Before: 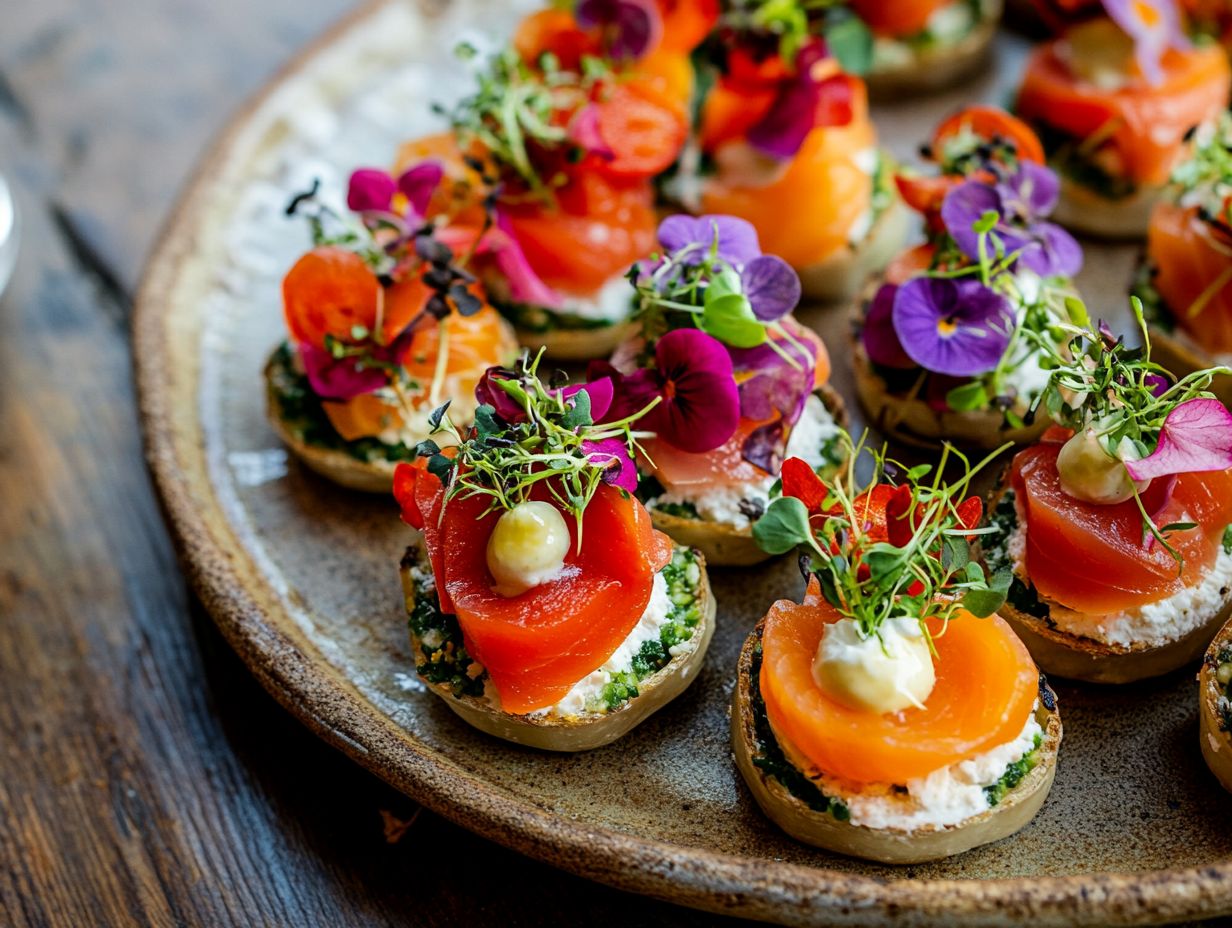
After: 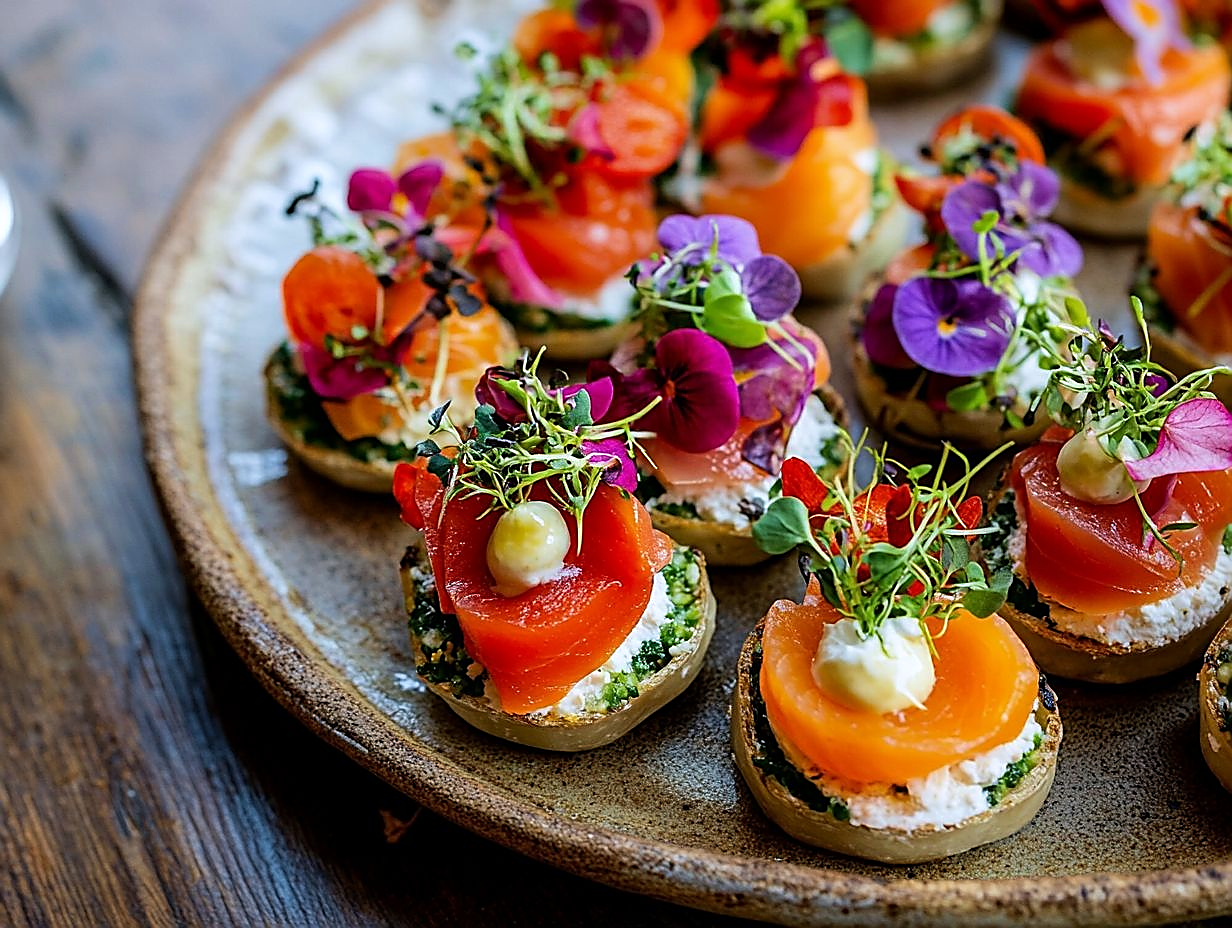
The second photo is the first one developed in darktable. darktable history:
velvia: strength 15%
white balance: red 0.984, blue 1.059
sharpen: radius 1.4, amount 1.25, threshold 0.7
